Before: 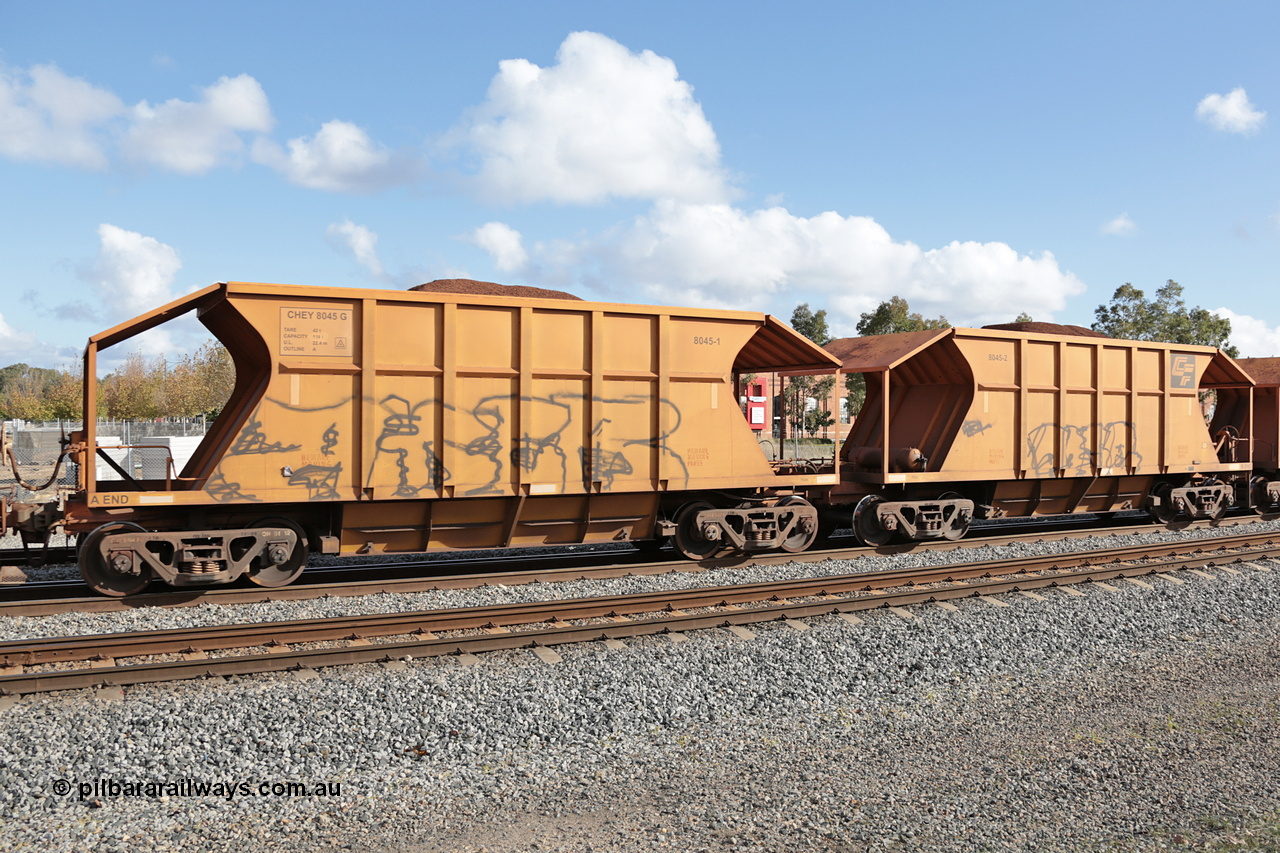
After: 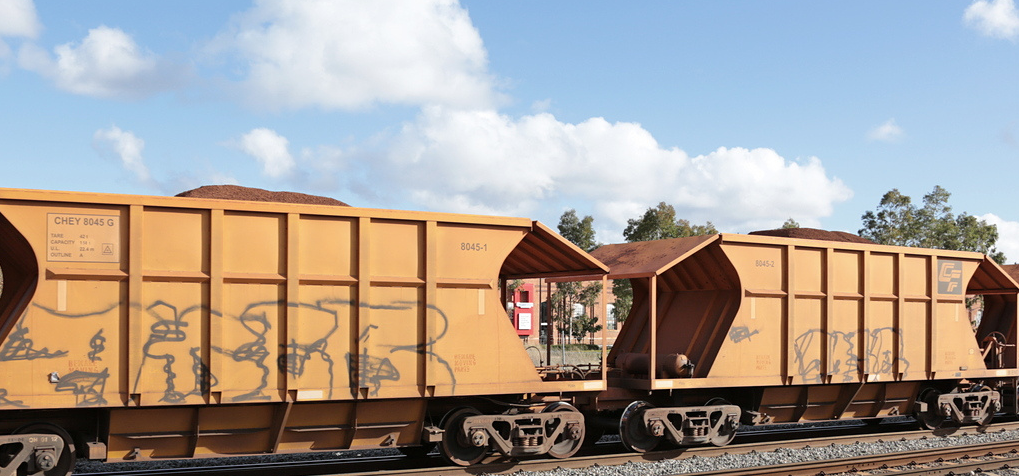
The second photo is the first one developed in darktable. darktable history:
crop: left 18.257%, top 11.077%, right 2.105%, bottom 33.039%
